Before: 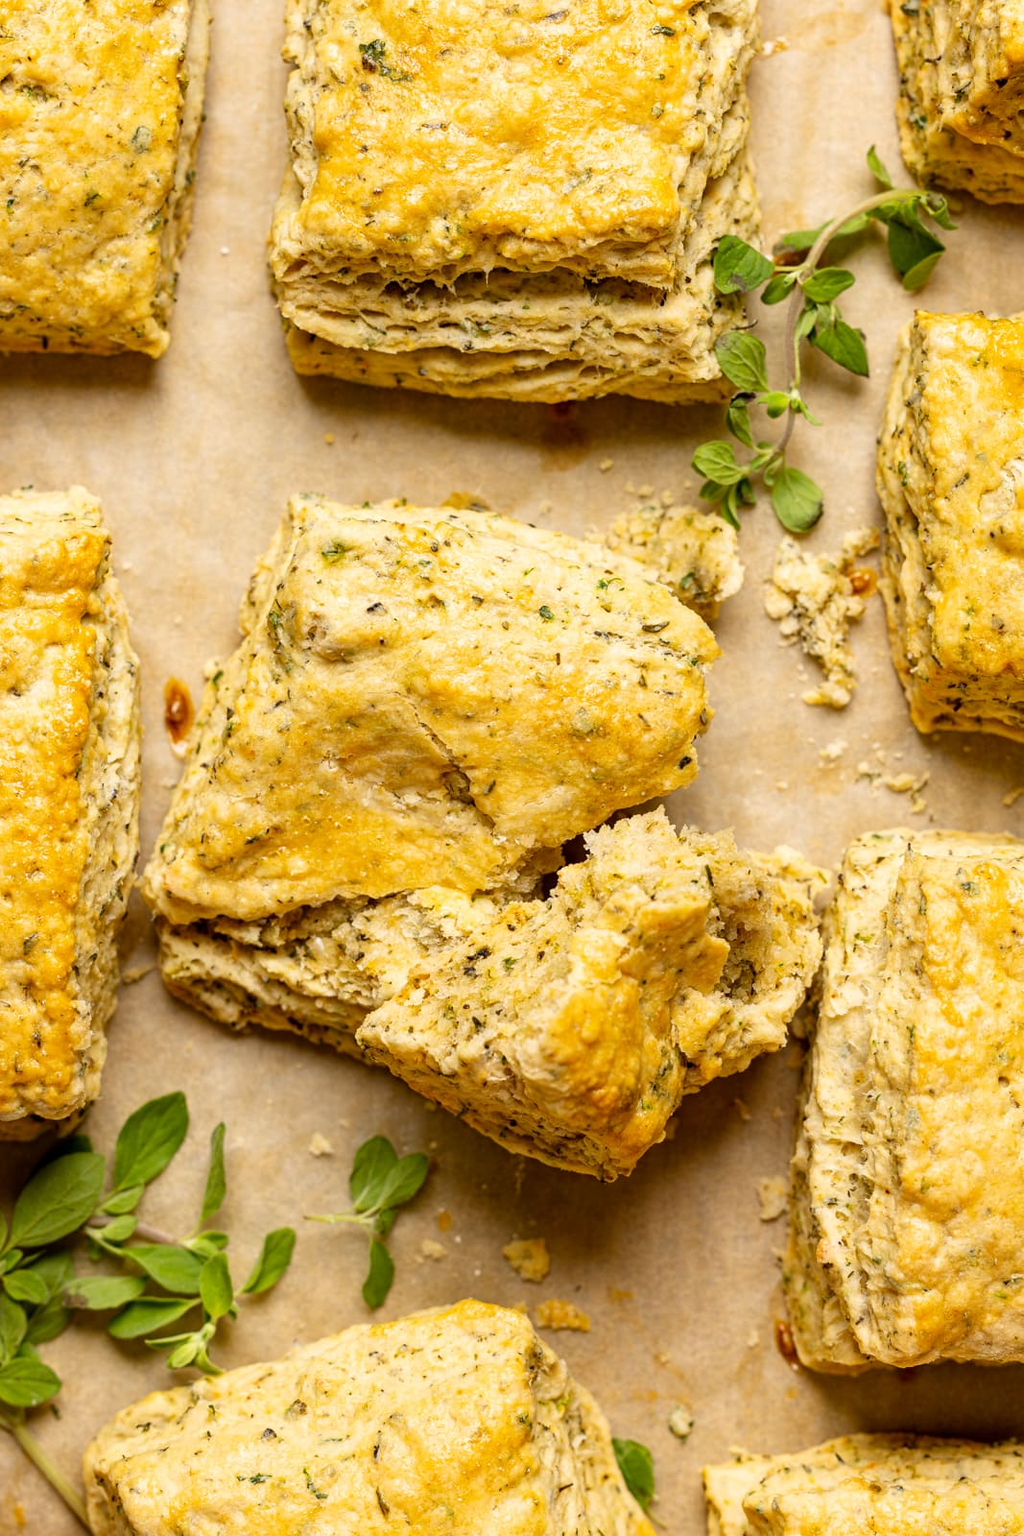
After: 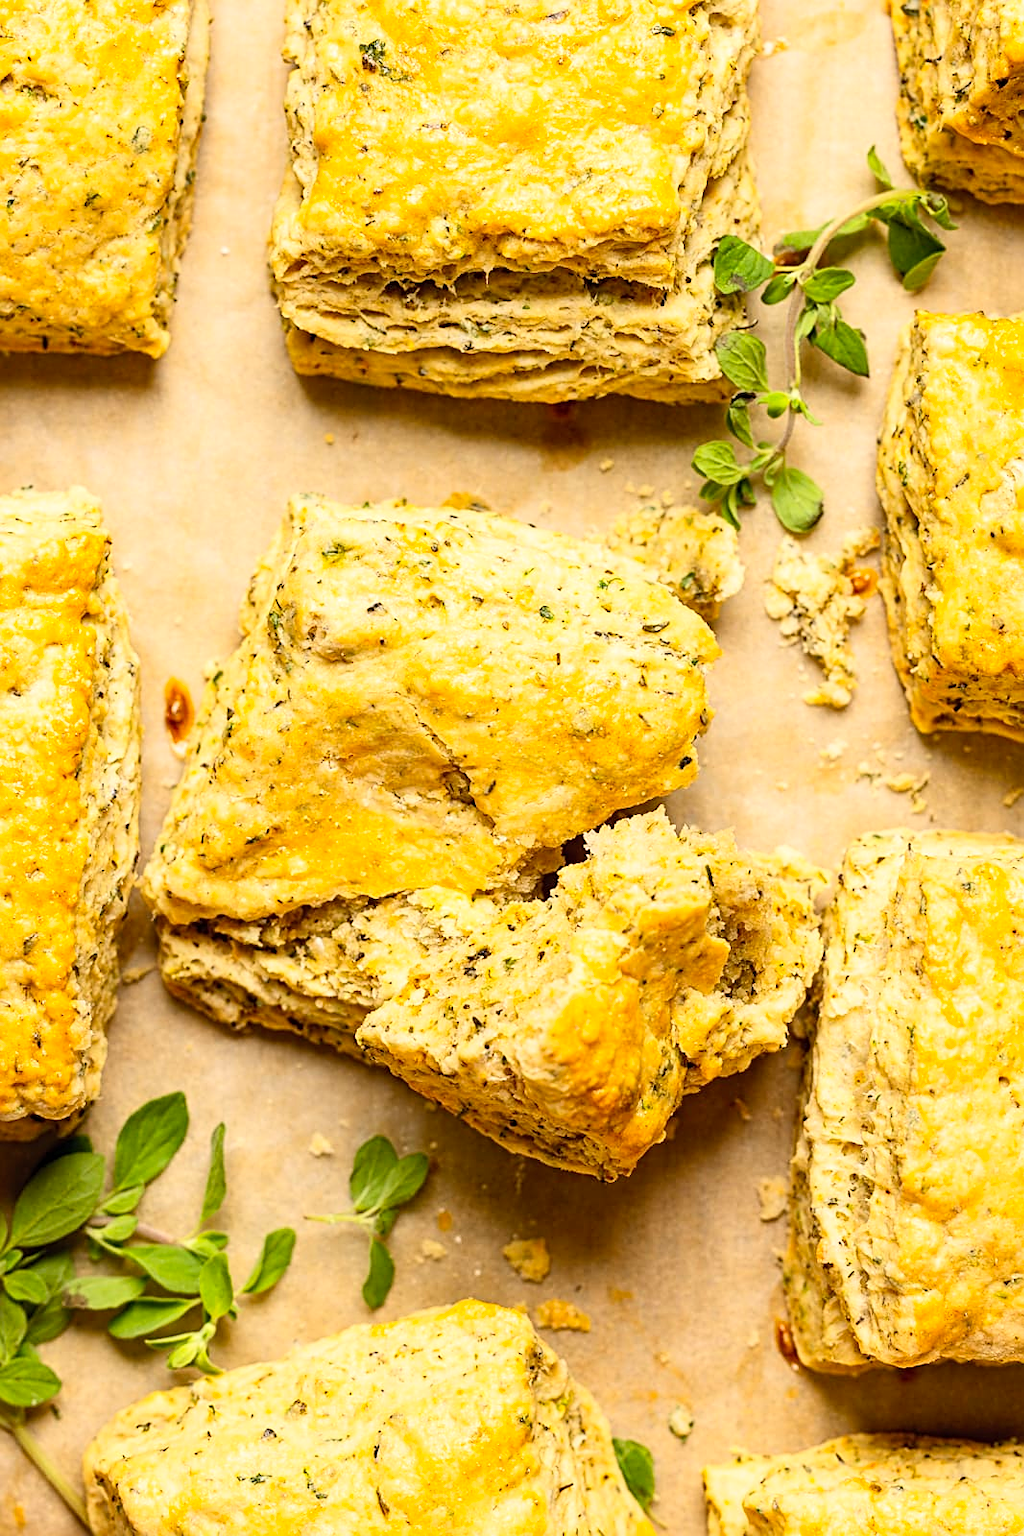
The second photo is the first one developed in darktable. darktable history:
contrast brightness saturation: contrast 0.198, brightness 0.16, saturation 0.219
sharpen: on, module defaults
